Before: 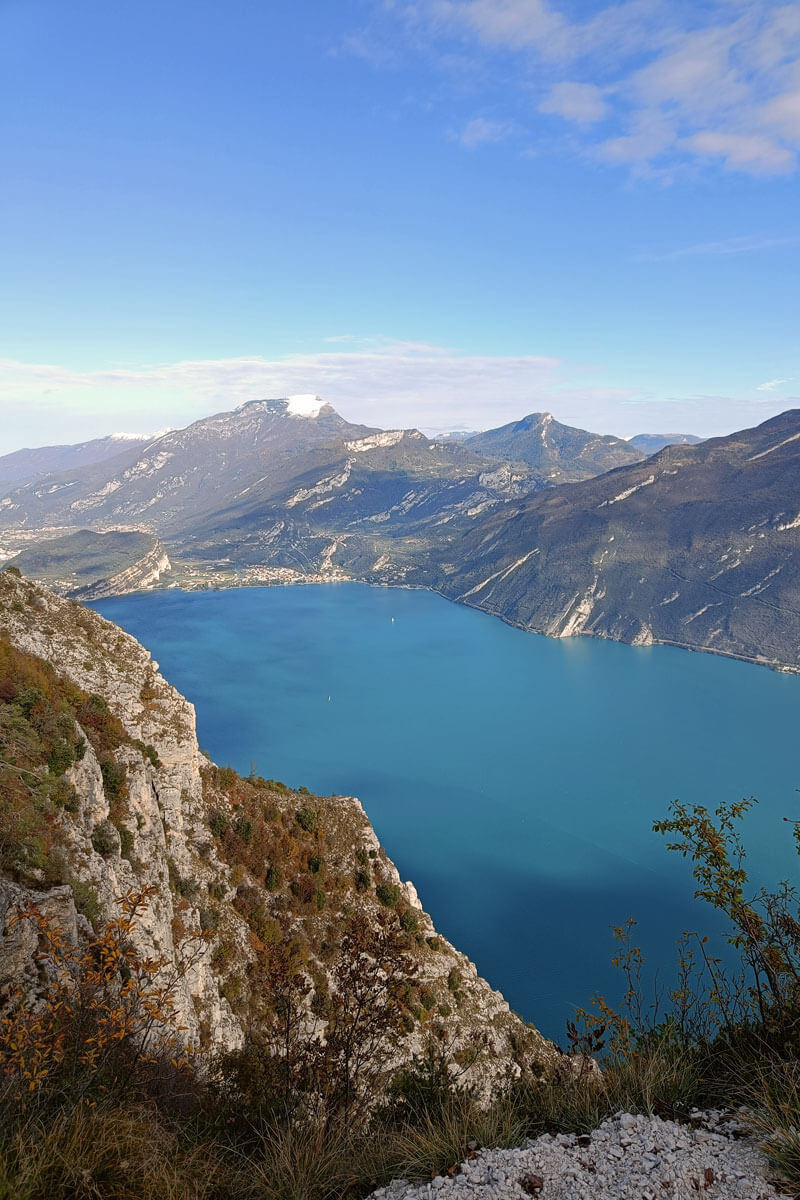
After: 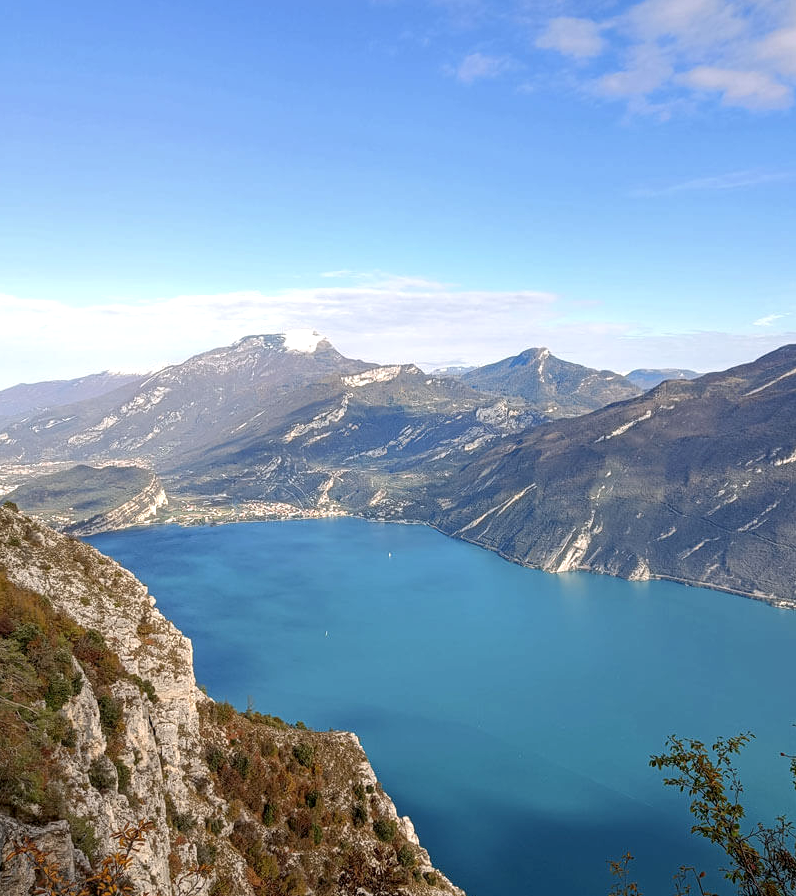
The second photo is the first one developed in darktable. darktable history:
crop: left 0.387%, top 5.469%, bottom 19.809%
local contrast: on, module defaults
exposure: exposure 0.2 EV, compensate highlight preservation false
